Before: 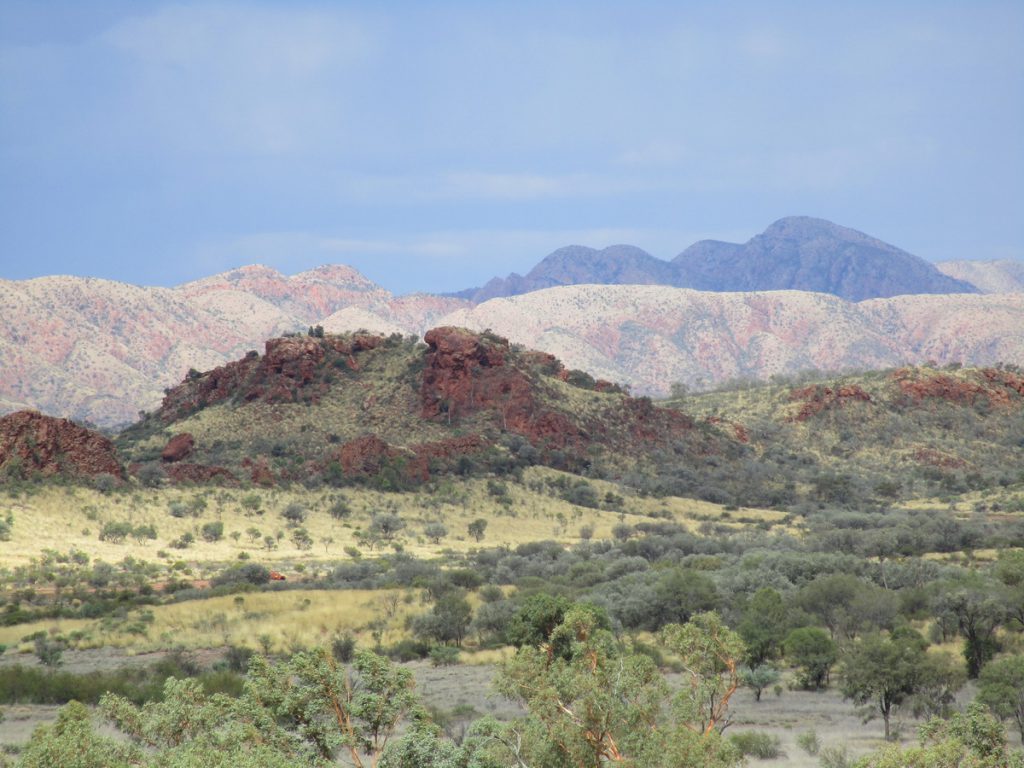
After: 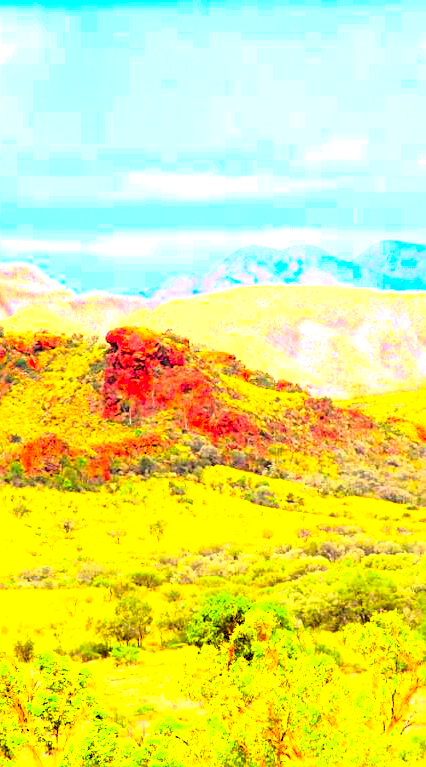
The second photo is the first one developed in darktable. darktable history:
crop: left 31.229%, right 27.105%
color correction: highlights a* 10.44, highlights b* 30.04, shadows a* 2.73, shadows b* 17.51, saturation 1.72
base curve: curves: ch0 [(0, 0) (0.028, 0.03) (0.121, 0.232) (0.46, 0.748) (0.859, 0.968) (1, 1)]
exposure: black level correction 0, exposure 0.5 EV, compensate highlight preservation false
sharpen: on, module defaults
rgb levels: preserve colors sum RGB, levels [[0.038, 0.433, 0.934], [0, 0.5, 1], [0, 0.5, 1]]
color balance: output saturation 98.5%
color balance rgb: linear chroma grading › shadows -30%, linear chroma grading › global chroma 35%, perceptual saturation grading › global saturation 75%, perceptual saturation grading › shadows -30%, perceptual brilliance grading › highlights 75%, perceptual brilliance grading › shadows -30%, global vibrance 35%
